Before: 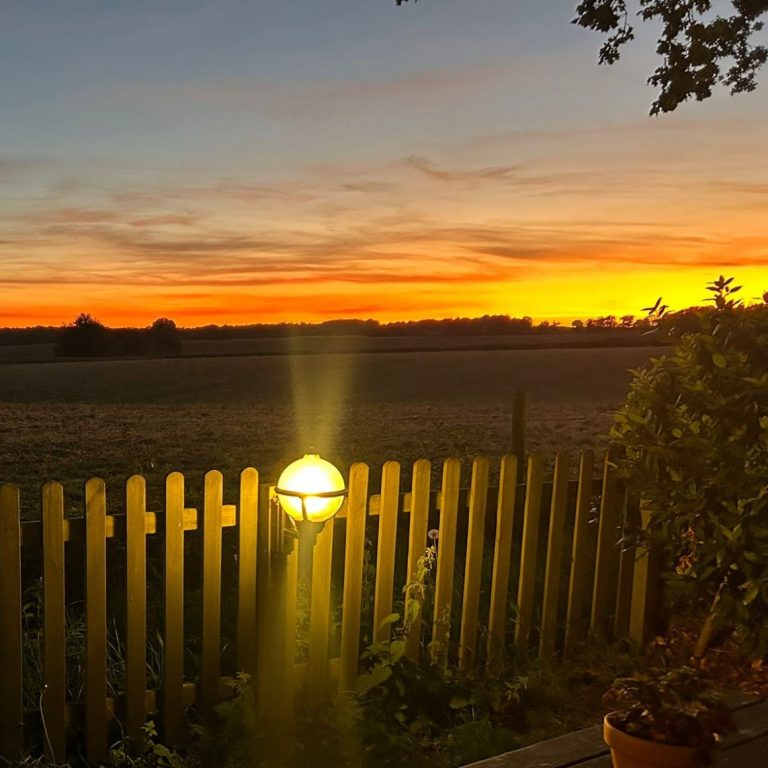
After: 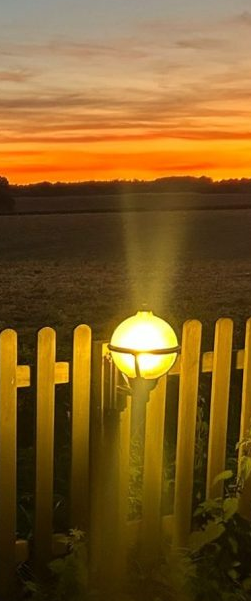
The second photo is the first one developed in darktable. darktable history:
crop and rotate: left 21.847%, top 18.679%, right 45.419%, bottom 2.999%
